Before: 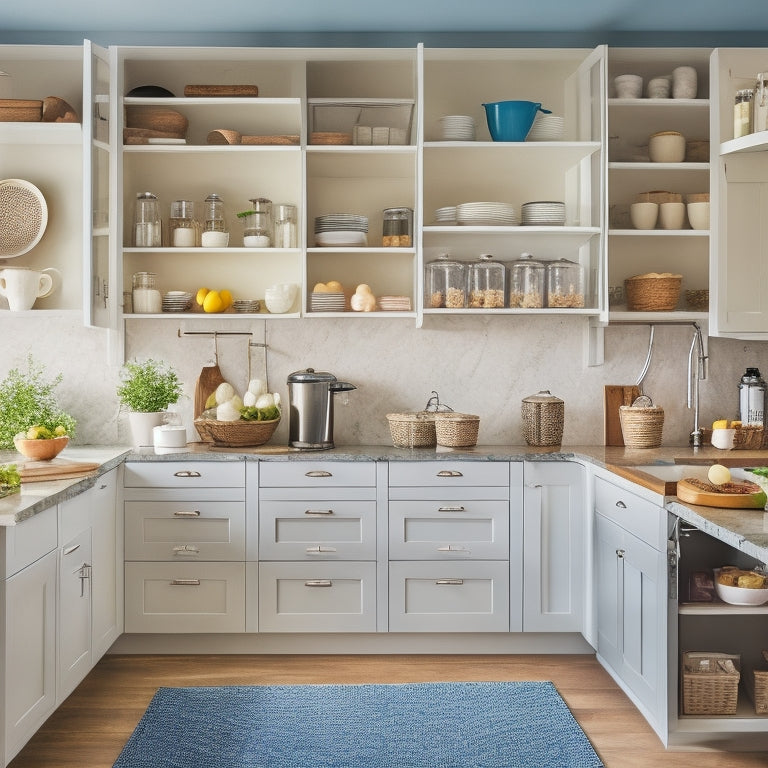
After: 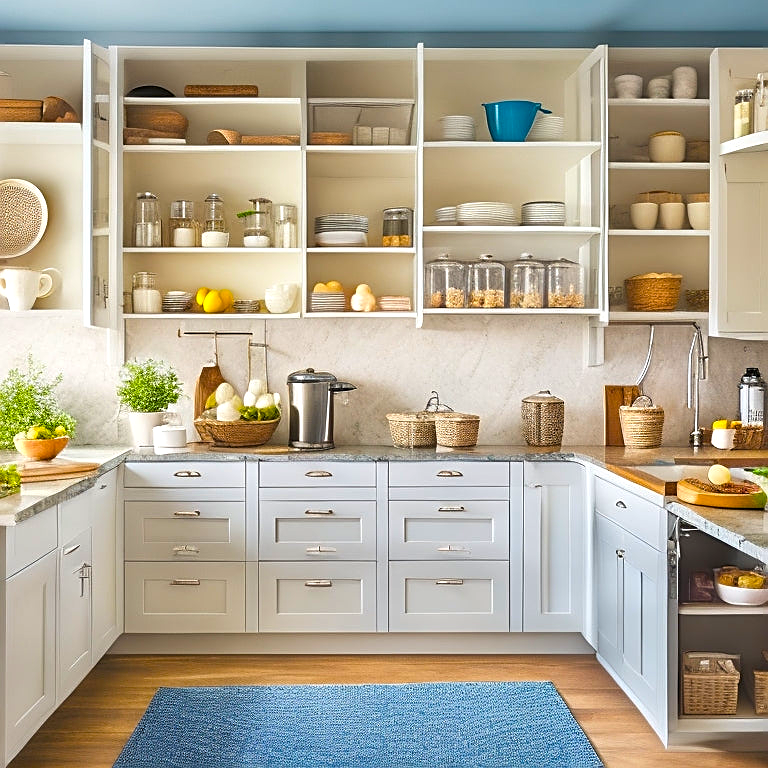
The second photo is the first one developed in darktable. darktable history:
color balance rgb: perceptual saturation grading › global saturation 36%, perceptual brilliance grading › global brilliance 10%, global vibrance 20%
sharpen: on, module defaults
